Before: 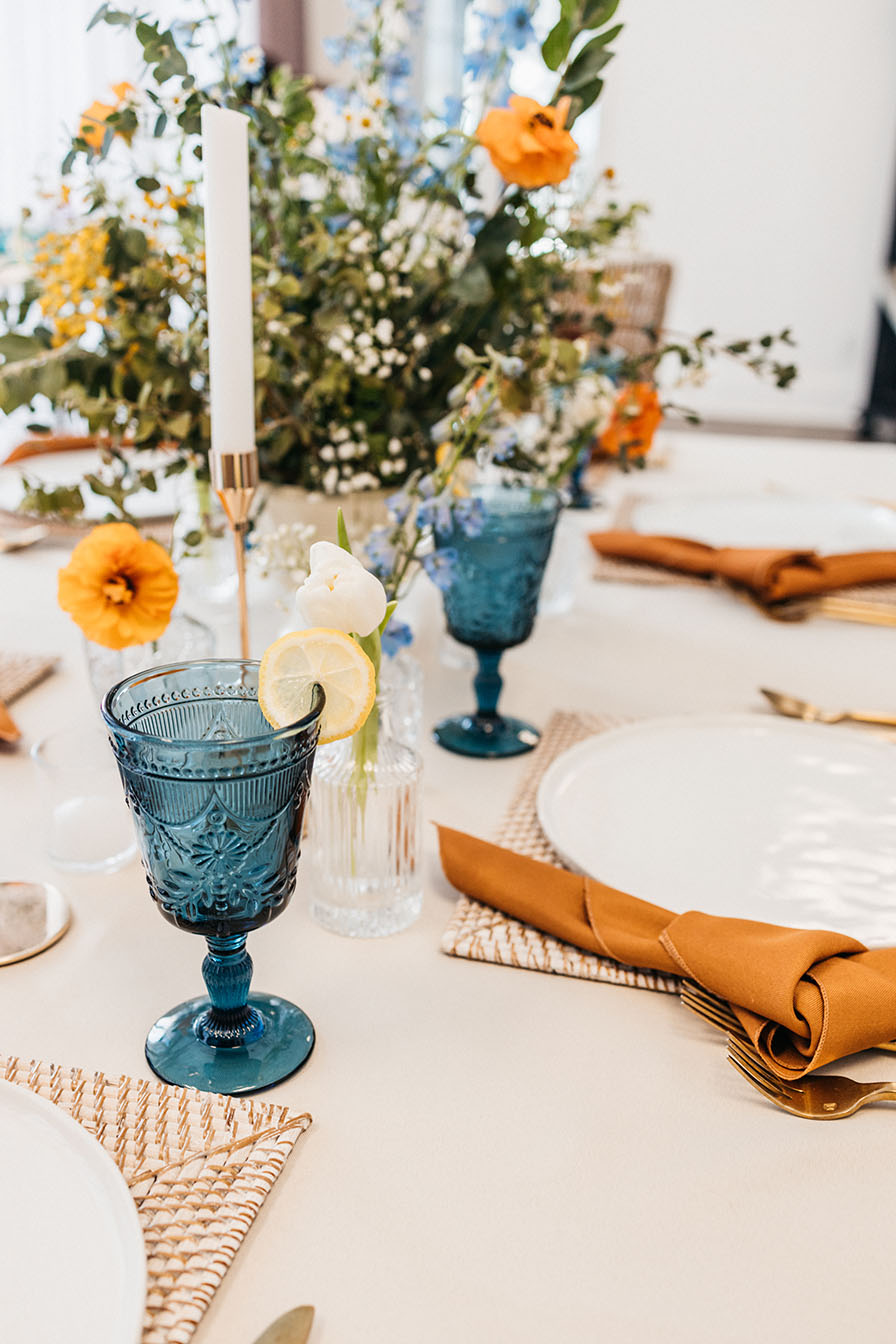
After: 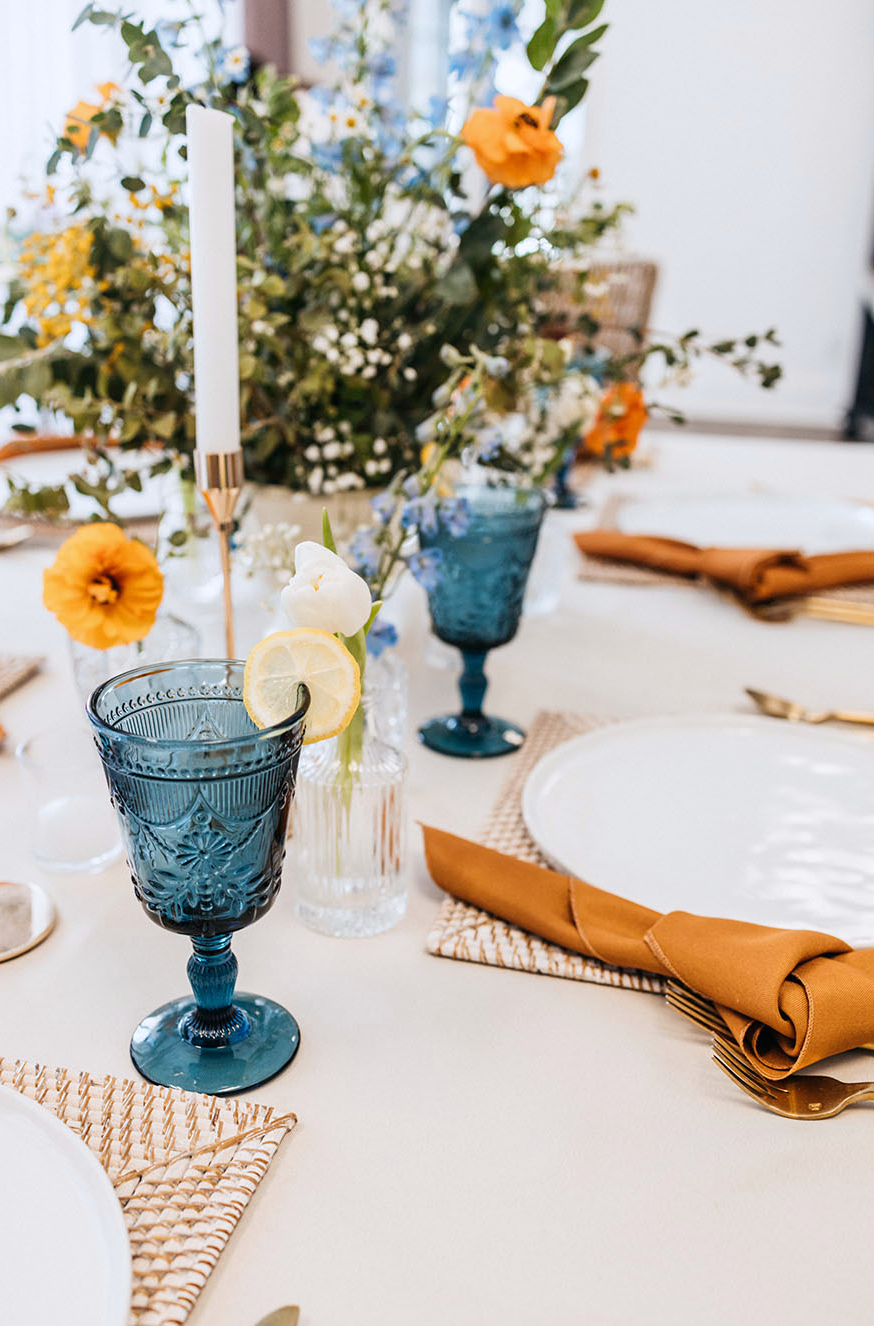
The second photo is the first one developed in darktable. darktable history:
crop and rotate: left 1.774%, right 0.633%, bottom 1.28%
white balance: red 0.983, blue 1.036
